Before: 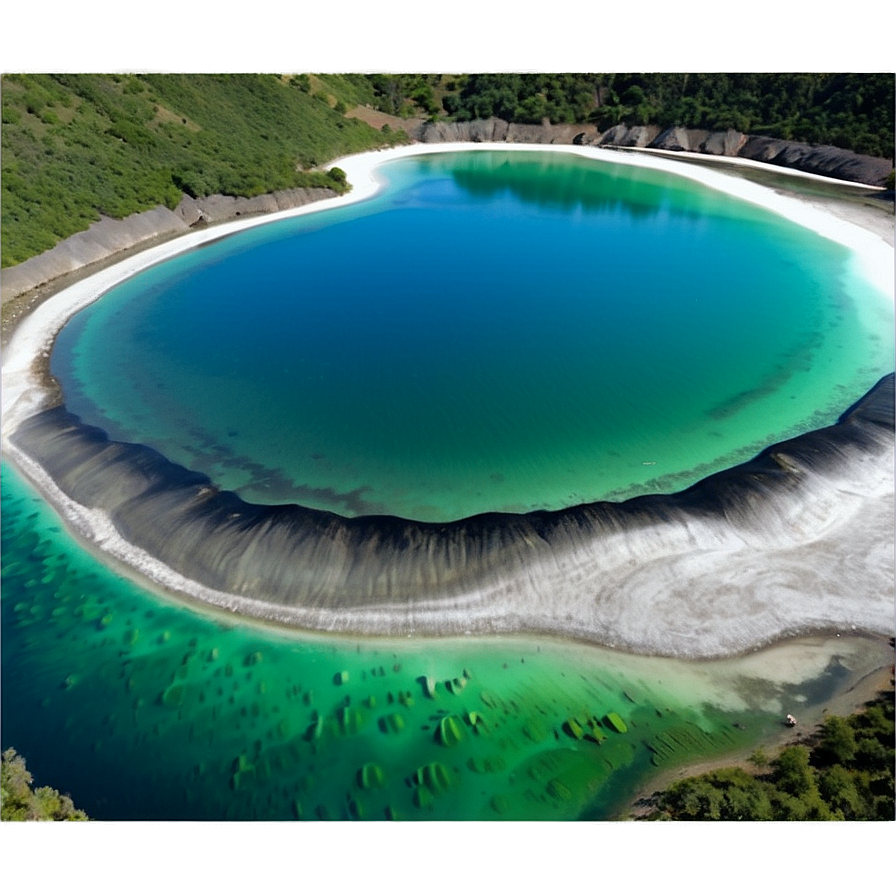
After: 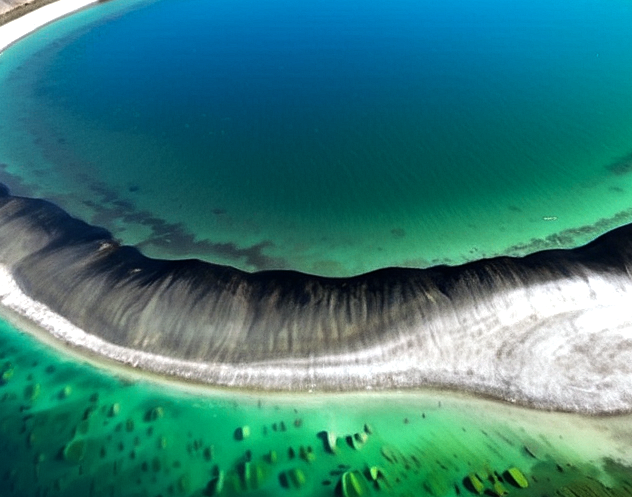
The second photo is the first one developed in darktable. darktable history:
shadows and highlights: shadows 30.59, highlights -62.99, soften with gaussian
tone equalizer: -8 EV -0.715 EV, -7 EV -0.698 EV, -6 EV -0.638 EV, -5 EV -0.384 EV, -3 EV 0.367 EV, -2 EV 0.6 EV, -1 EV 0.691 EV, +0 EV 0.737 EV, edges refinement/feathering 500, mask exposure compensation -1.57 EV, preserve details no
crop: left 11.073%, top 27.397%, right 18.284%, bottom 17.097%
